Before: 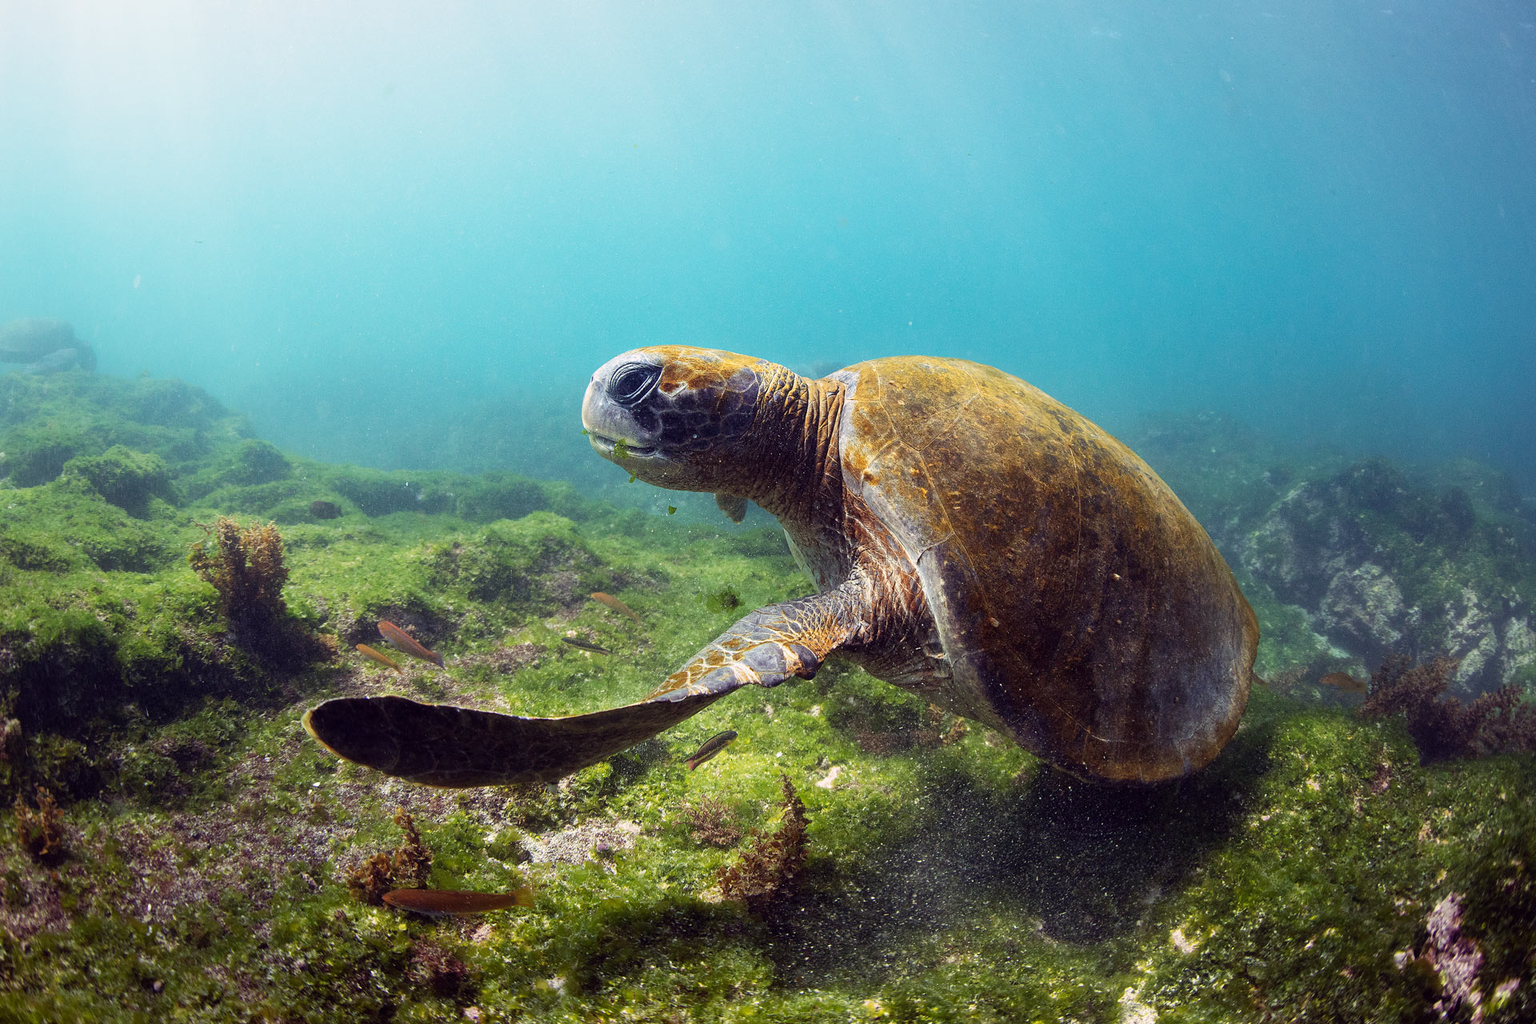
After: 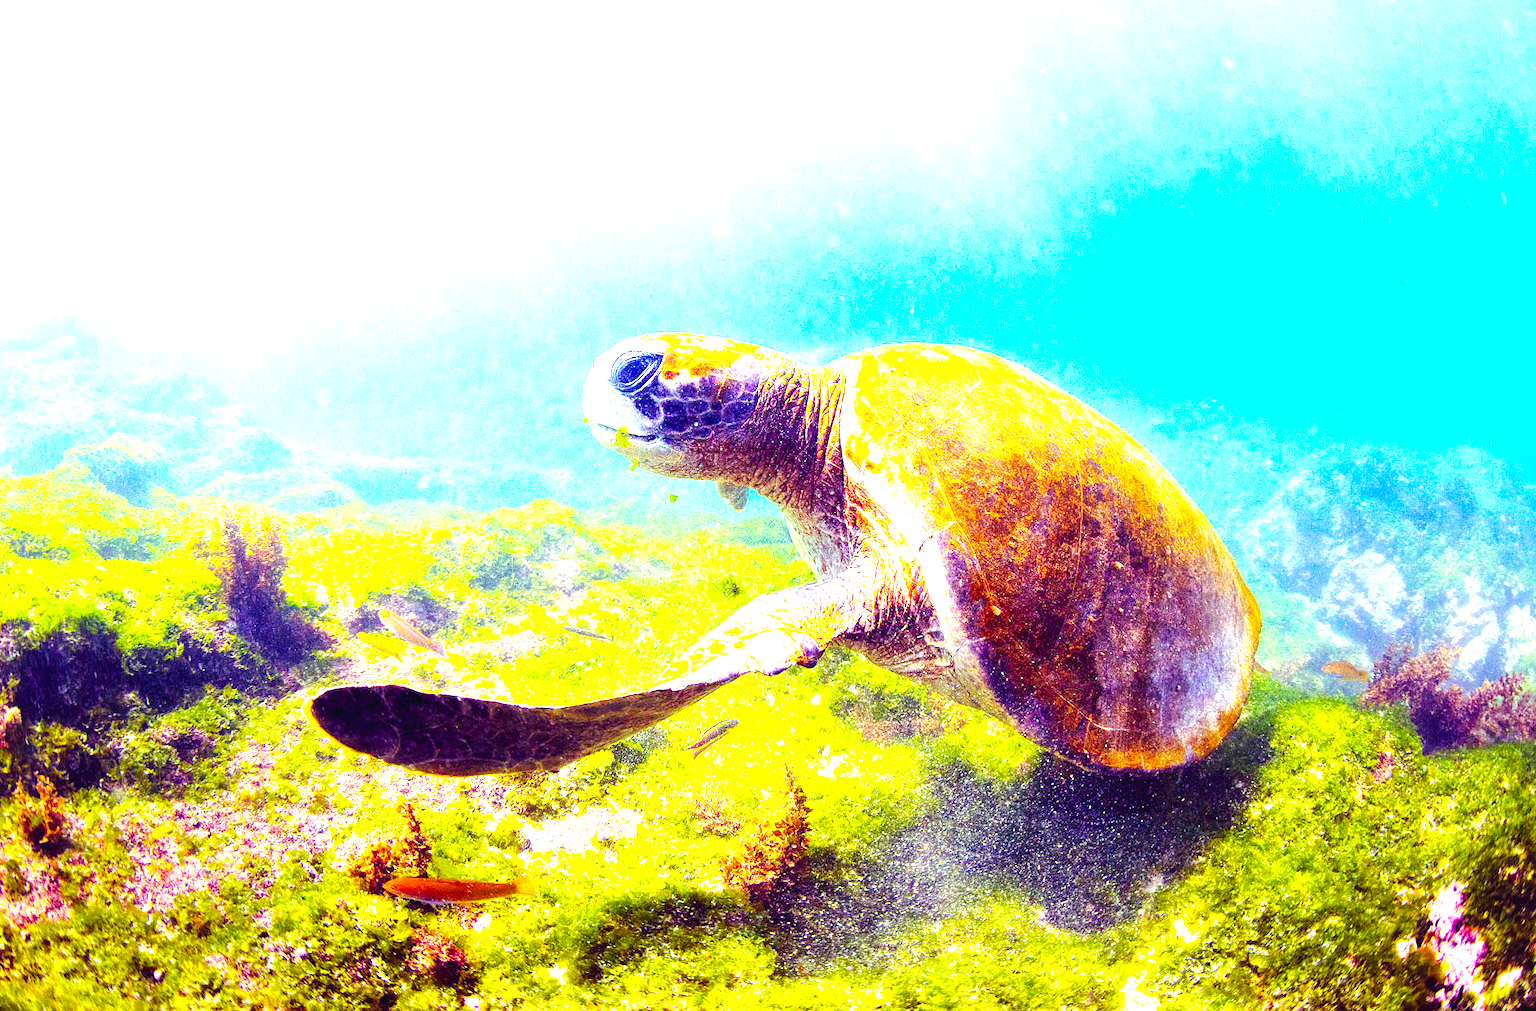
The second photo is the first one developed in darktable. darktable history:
crop: top 1.274%, right 0.113%
shadows and highlights: radius 111.14, shadows 51.05, white point adjustment 9.15, highlights -5.45, soften with gaussian
tone equalizer: -7 EV 0.137 EV, mask exposure compensation -0.492 EV
base curve: curves: ch0 [(0, 0.003) (0.001, 0.002) (0.006, 0.004) (0.02, 0.022) (0.048, 0.086) (0.094, 0.234) (0.162, 0.431) (0.258, 0.629) (0.385, 0.8) (0.548, 0.918) (0.751, 0.988) (1, 1)], preserve colors none
exposure: exposure 0.951 EV, compensate highlight preservation false
color balance rgb: linear chroma grading › global chroma 41.969%, perceptual saturation grading › global saturation 35.513%, perceptual brilliance grading › global brilliance 10.4%, perceptual brilliance grading › shadows 14.859%
